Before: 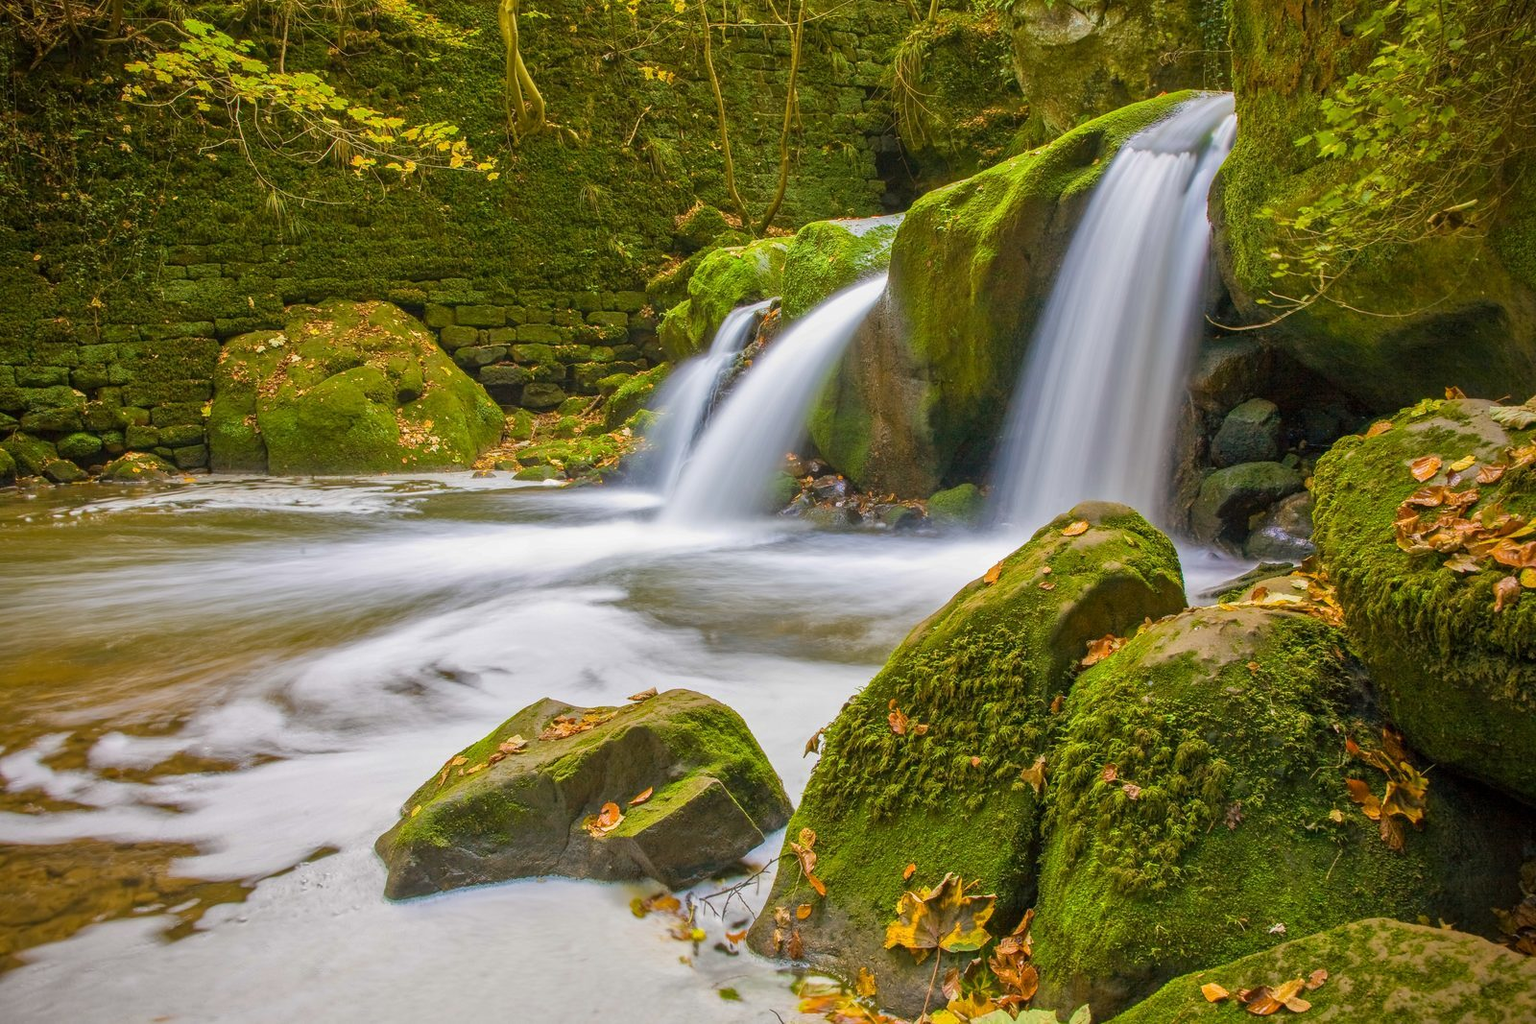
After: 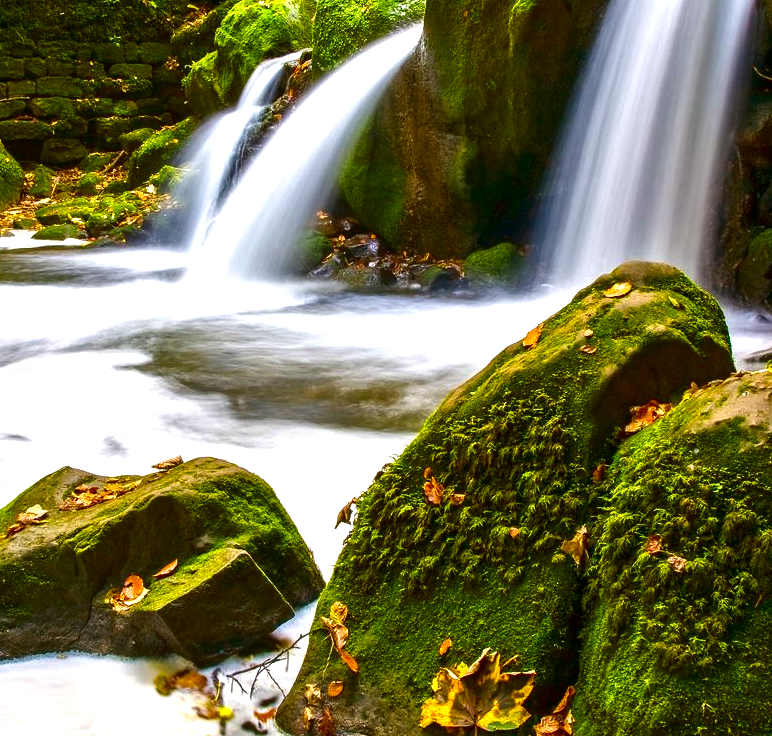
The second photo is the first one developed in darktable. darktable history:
exposure: exposure 0.916 EV, compensate highlight preservation false
crop: left 31.407%, top 24.503%, right 20.332%, bottom 6.468%
contrast brightness saturation: contrast 0.092, brightness -0.571, saturation 0.166
